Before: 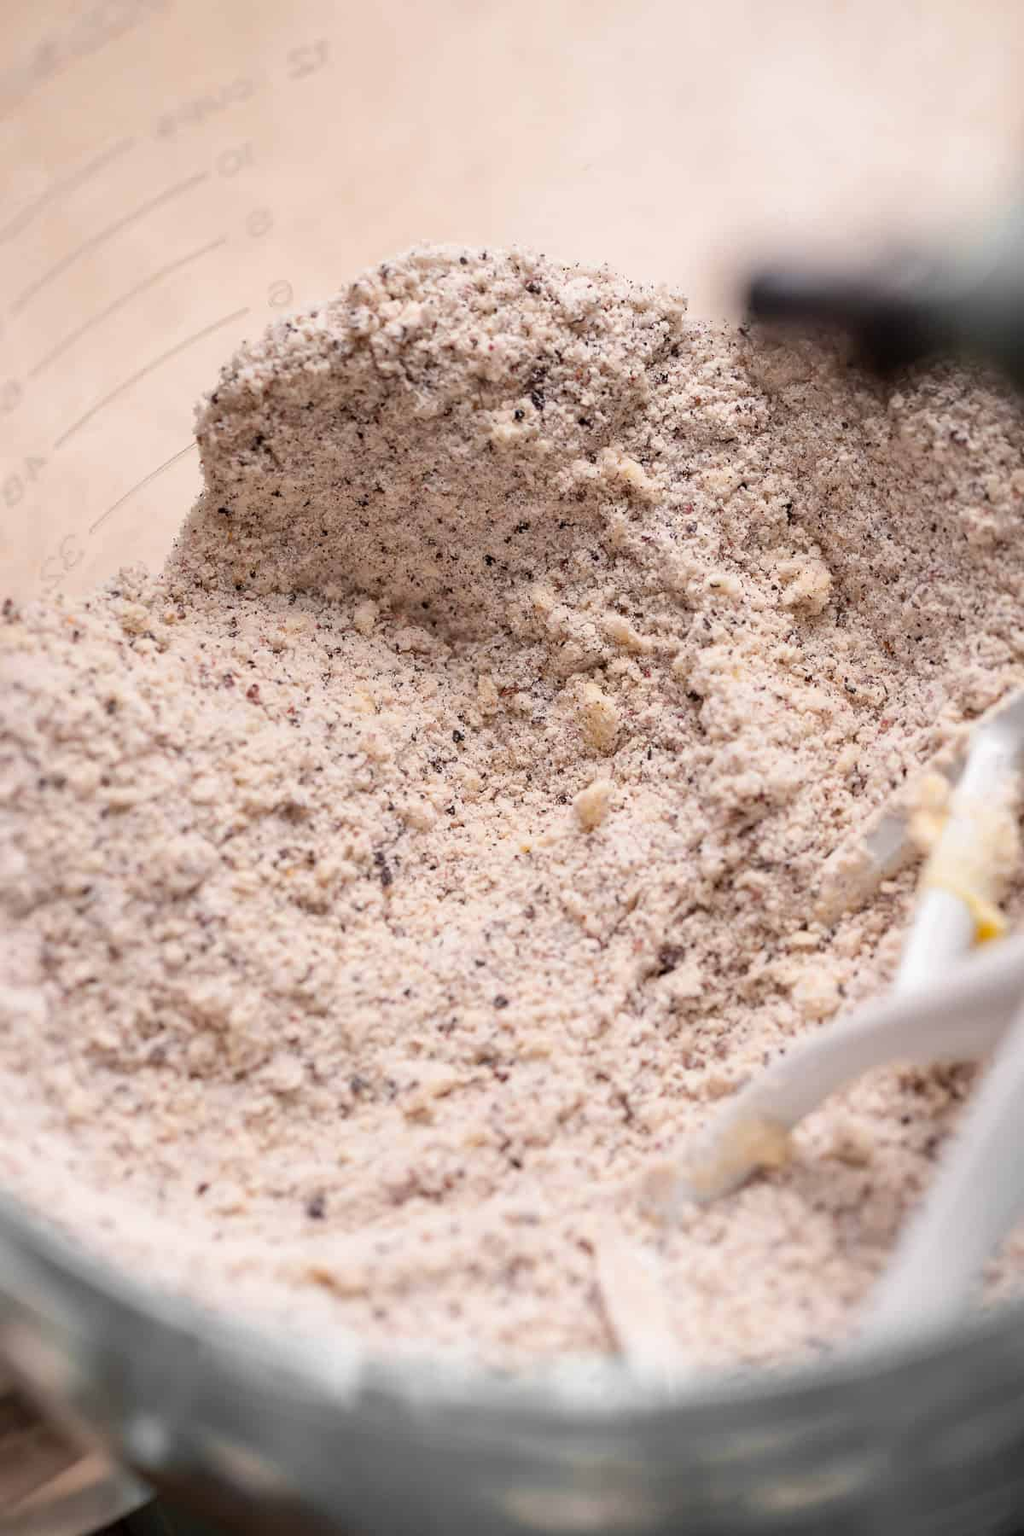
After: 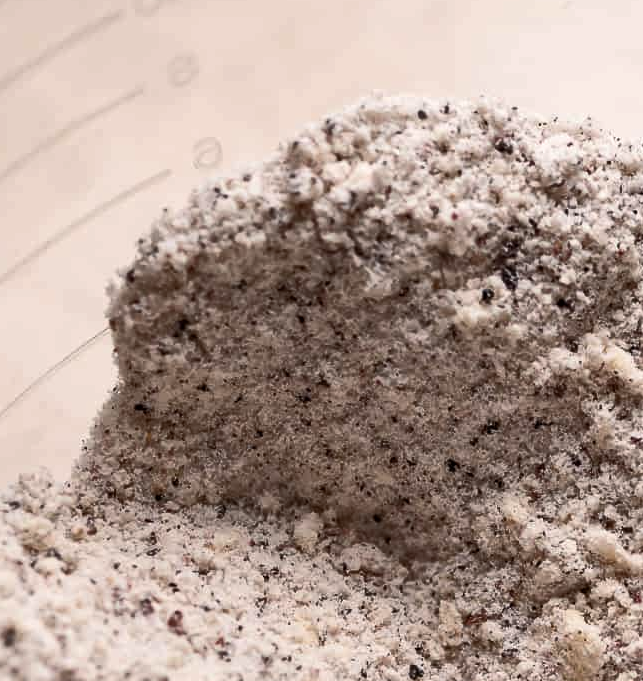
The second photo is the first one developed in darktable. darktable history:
color balance rgb: perceptual saturation grading › highlights -31.88%, perceptual saturation grading › mid-tones 5.8%, perceptual saturation grading › shadows 18.12%, perceptual brilliance grading › highlights 3.62%, perceptual brilliance grading › mid-tones -18.12%, perceptual brilliance grading › shadows -41.3%
crop: left 10.121%, top 10.631%, right 36.218%, bottom 51.526%
